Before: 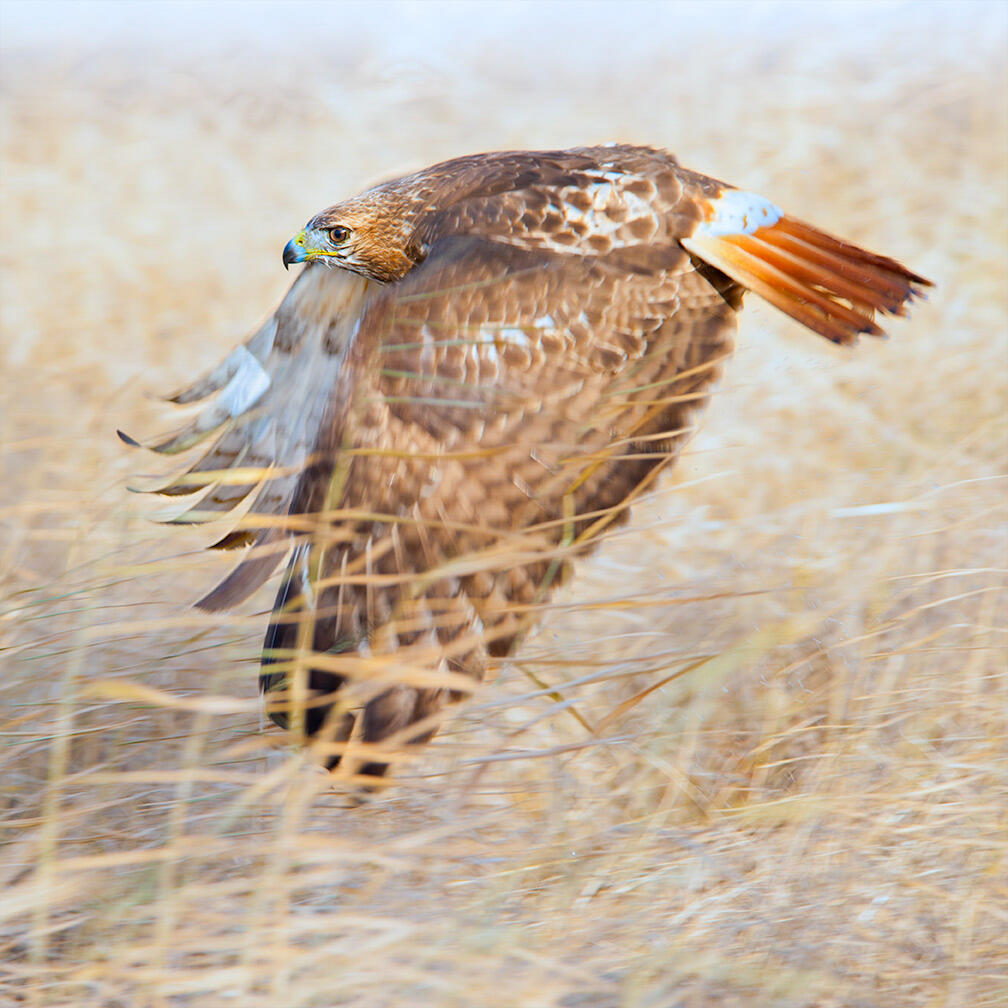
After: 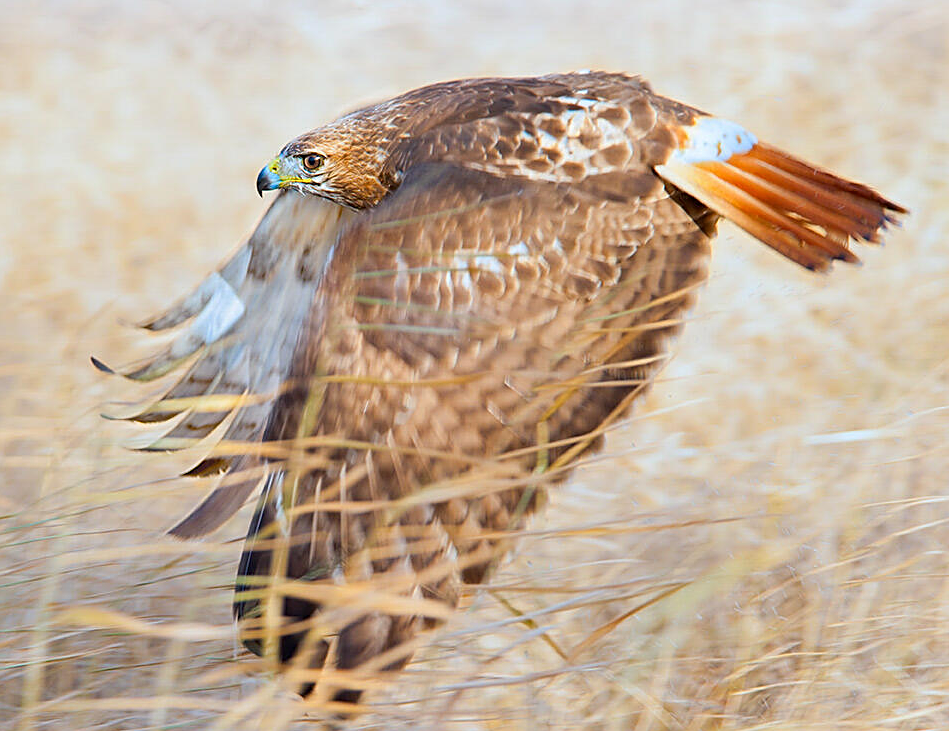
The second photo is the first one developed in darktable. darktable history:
sharpen: on, module defaults
crop: left 2.634%, top 7.254%, right 3.14%, bottom 20.158%
